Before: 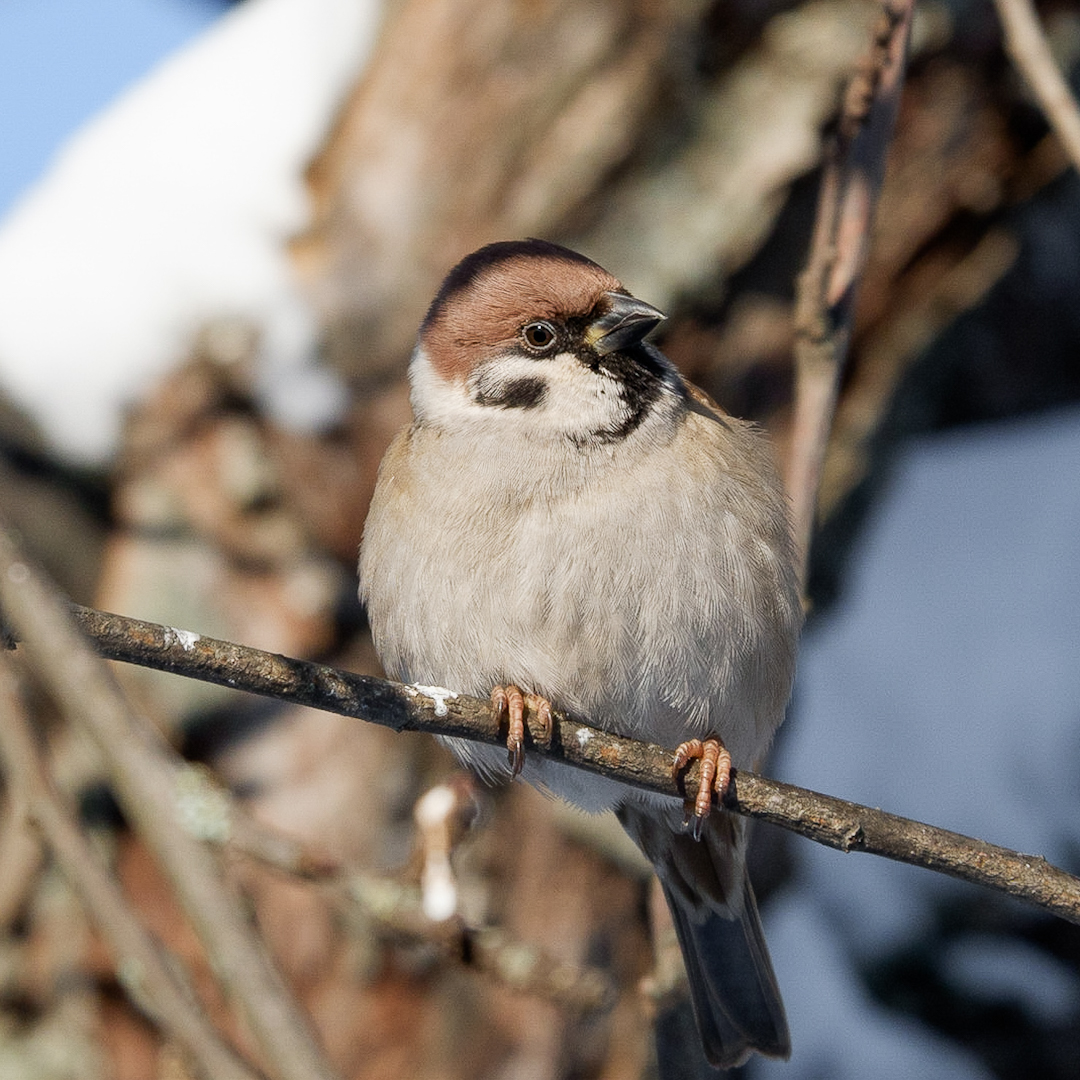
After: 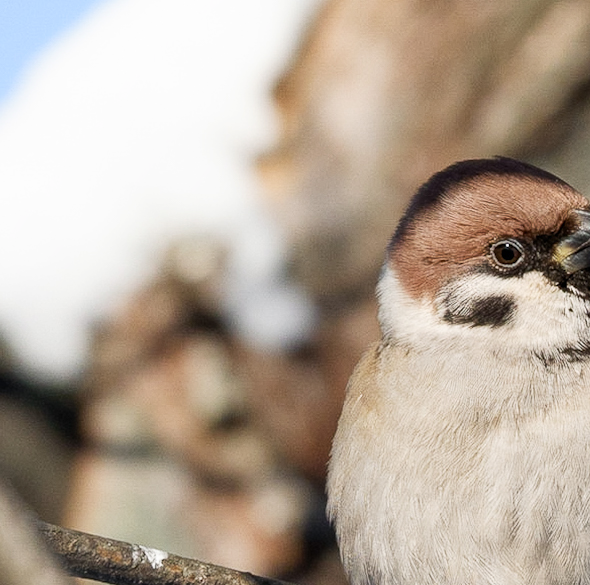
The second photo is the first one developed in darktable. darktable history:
shadows and highlights: shadows 1.64, highlights 40.19
tone equalizer: on, module defaults
crop and rotate: left 3.026%, top 7.682%, right 42.254%, bottom 38.078%
